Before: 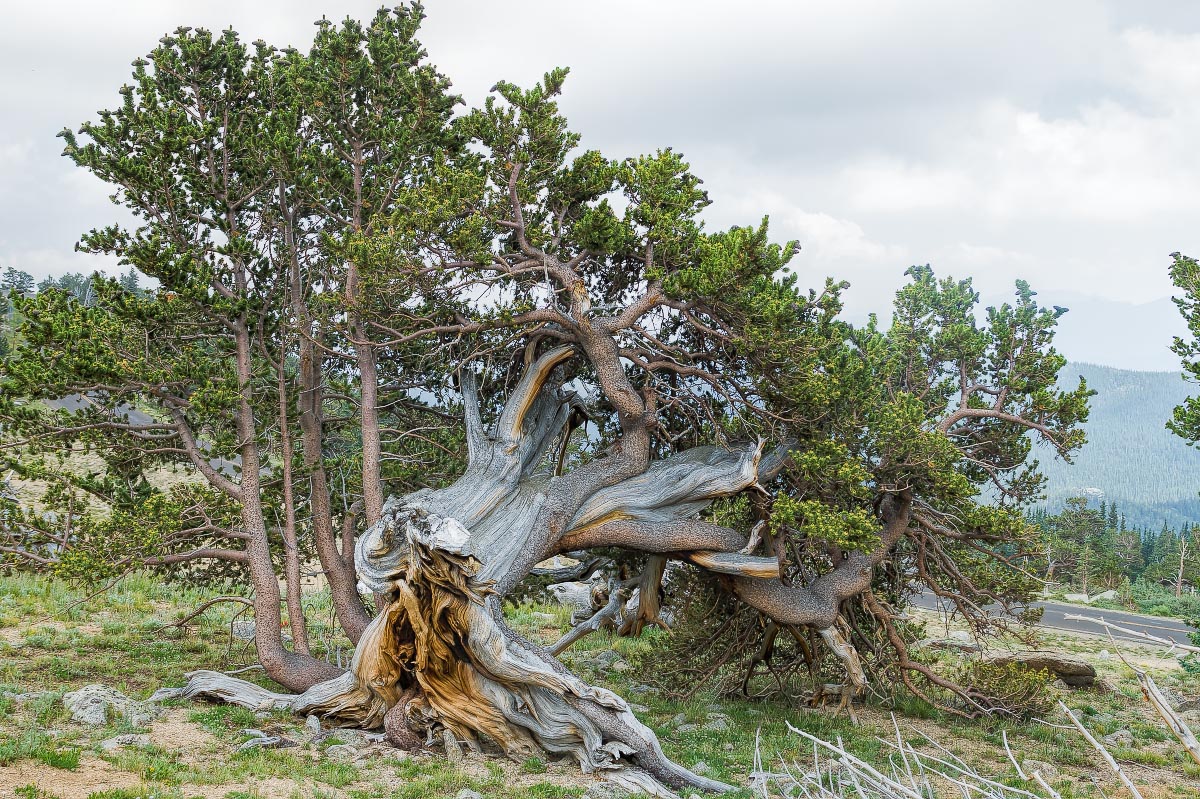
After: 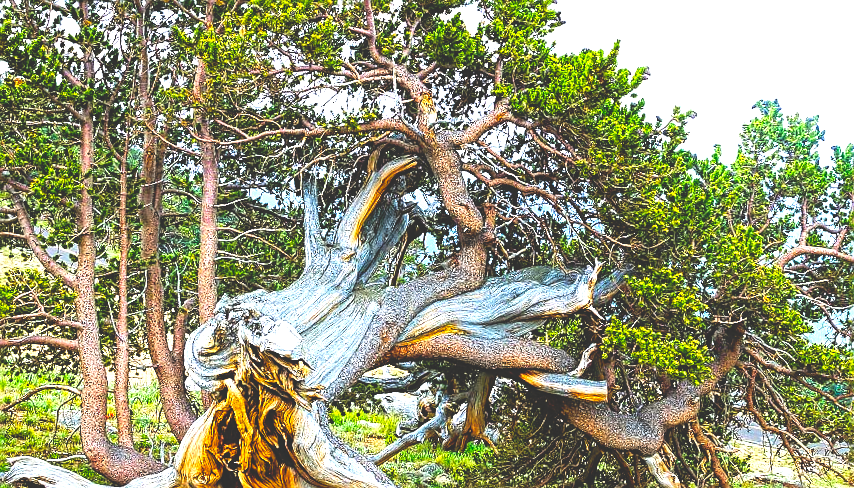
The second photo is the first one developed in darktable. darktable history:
crop and rotate: angle -3.79°, left 9.781%, top 20.849%, right 12.14%, bottom 12.13%
exposure: black level correction 0, exposure 1.106 EV, compensate highlight preservation false
sharpen: on, module defaults
contrast brightness saturation: contrast 0.034, brightness 0.067, saturation 0.13
base curve: curves: ch0 [(0, 0.02) (0.083, 0.036) (1, 1)], preserve colors none
tone equalizer: -8 EV -0.574 EV, mask exposure compensation -0.485 EV
color balance rgb: power › hue 328.91°, linear chroma grading › shadows -8.255%, linear chroma grading › global chroma 9.947%, perceptual saturation grading › global saturation 25.667%, global vibrance 20%
